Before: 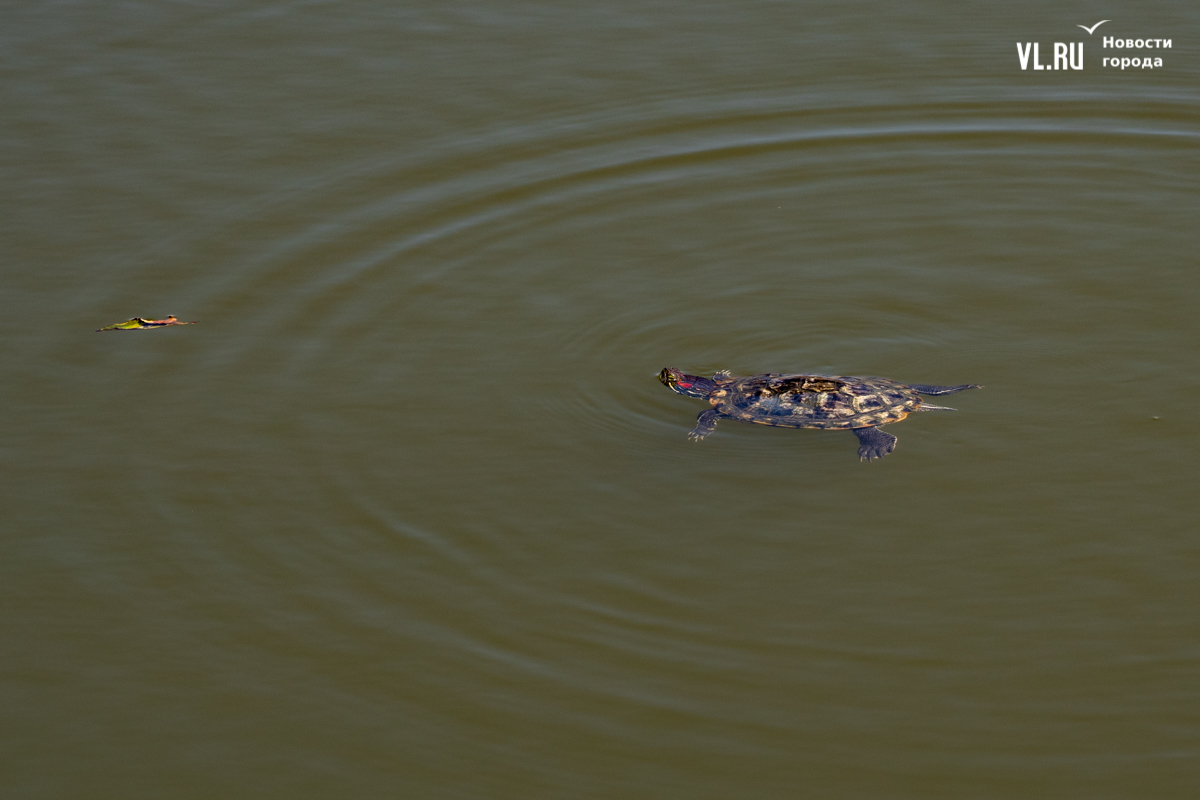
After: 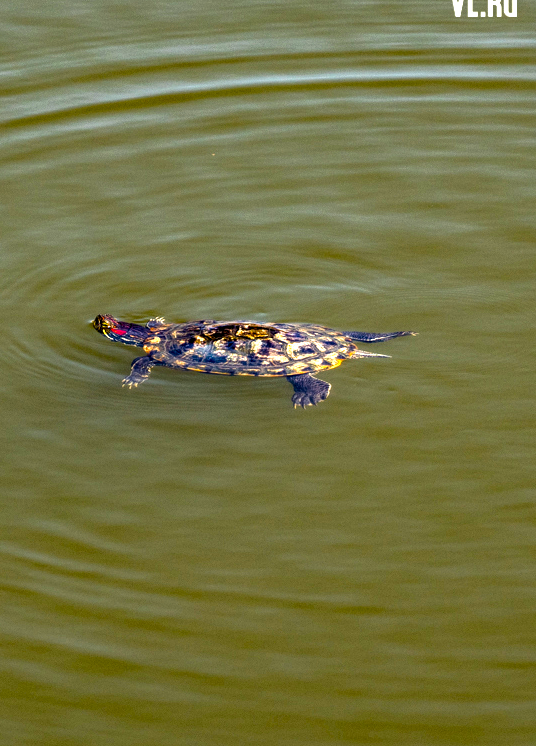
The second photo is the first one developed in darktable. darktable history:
color balance rgb: shadows lift › chroma 1.002%, shadows lift › hue 242.17°, highlights gain › luminance 6.464%, highlights gain › chroma 2.62%, highlights gain › hue 88.55°, perceptual saturation grading › global saturation 39.499%, perceptual saturation grading › highlights -25.382%, perceptual saturation grading › mid-tones 35.204%, perceptual saturation grading › shadows 35.015%, perceptual brilliance grading › global brilliance 29.314%, perceptual brilliance grading › highlights 11.959%, perceptual brilliance grading › mid-tones 24.453%
crop: left 47.213%, top 6.691%, right 8.062%
local contrast: highlights 101%, shadows 103%, detail 200%, midtone range 0.2
